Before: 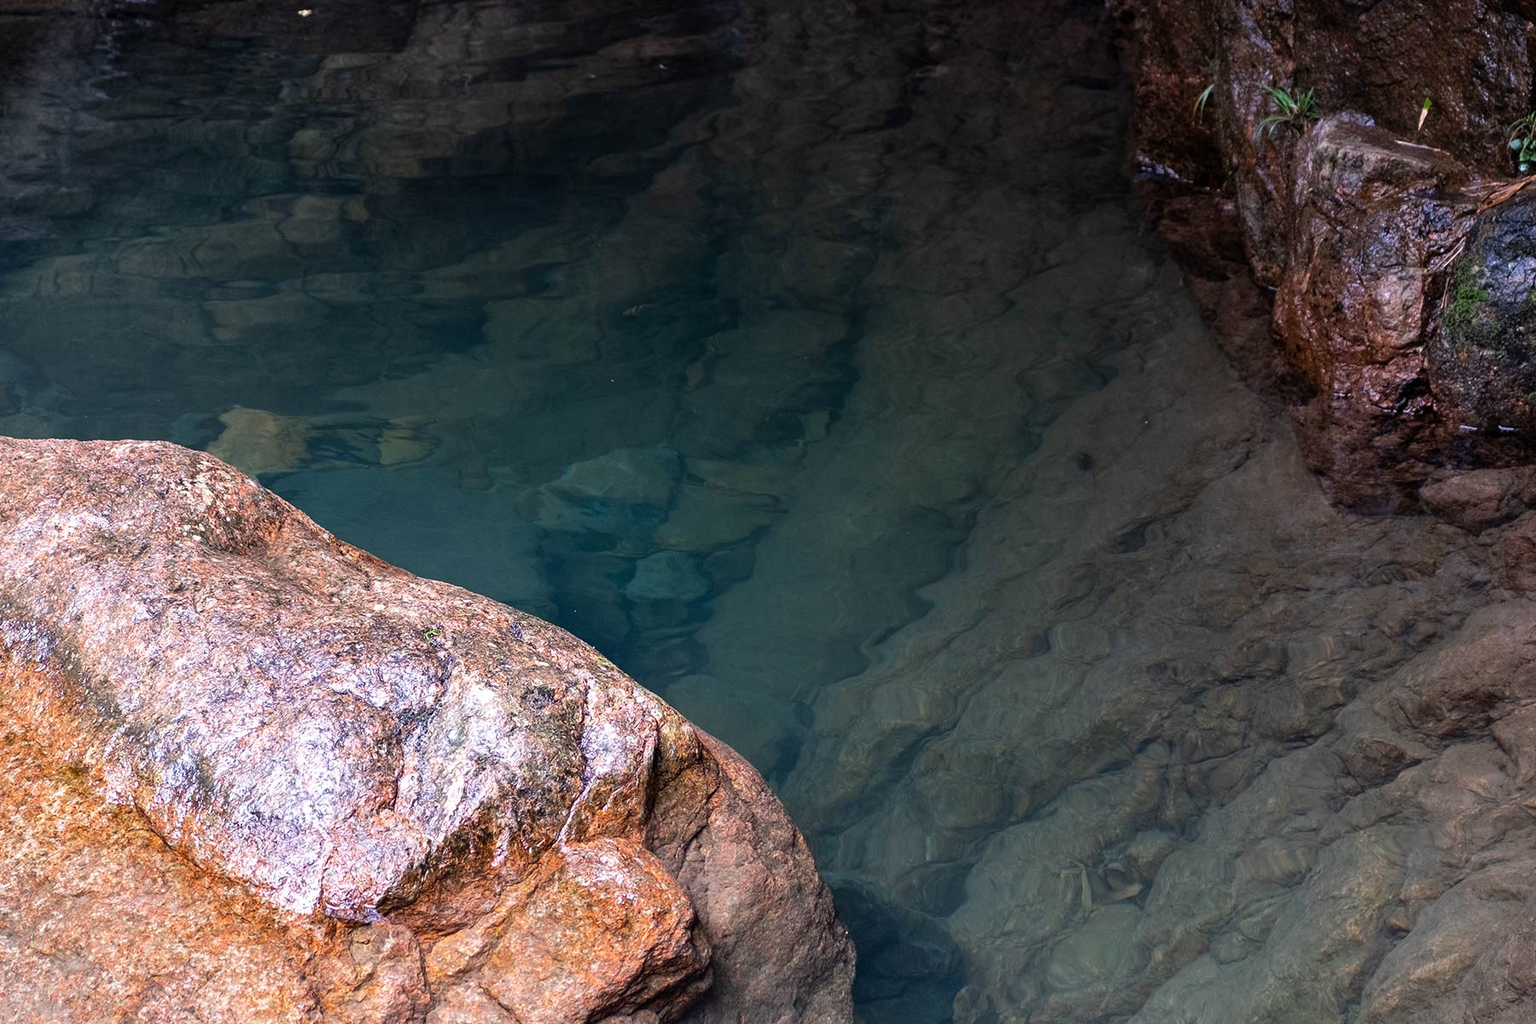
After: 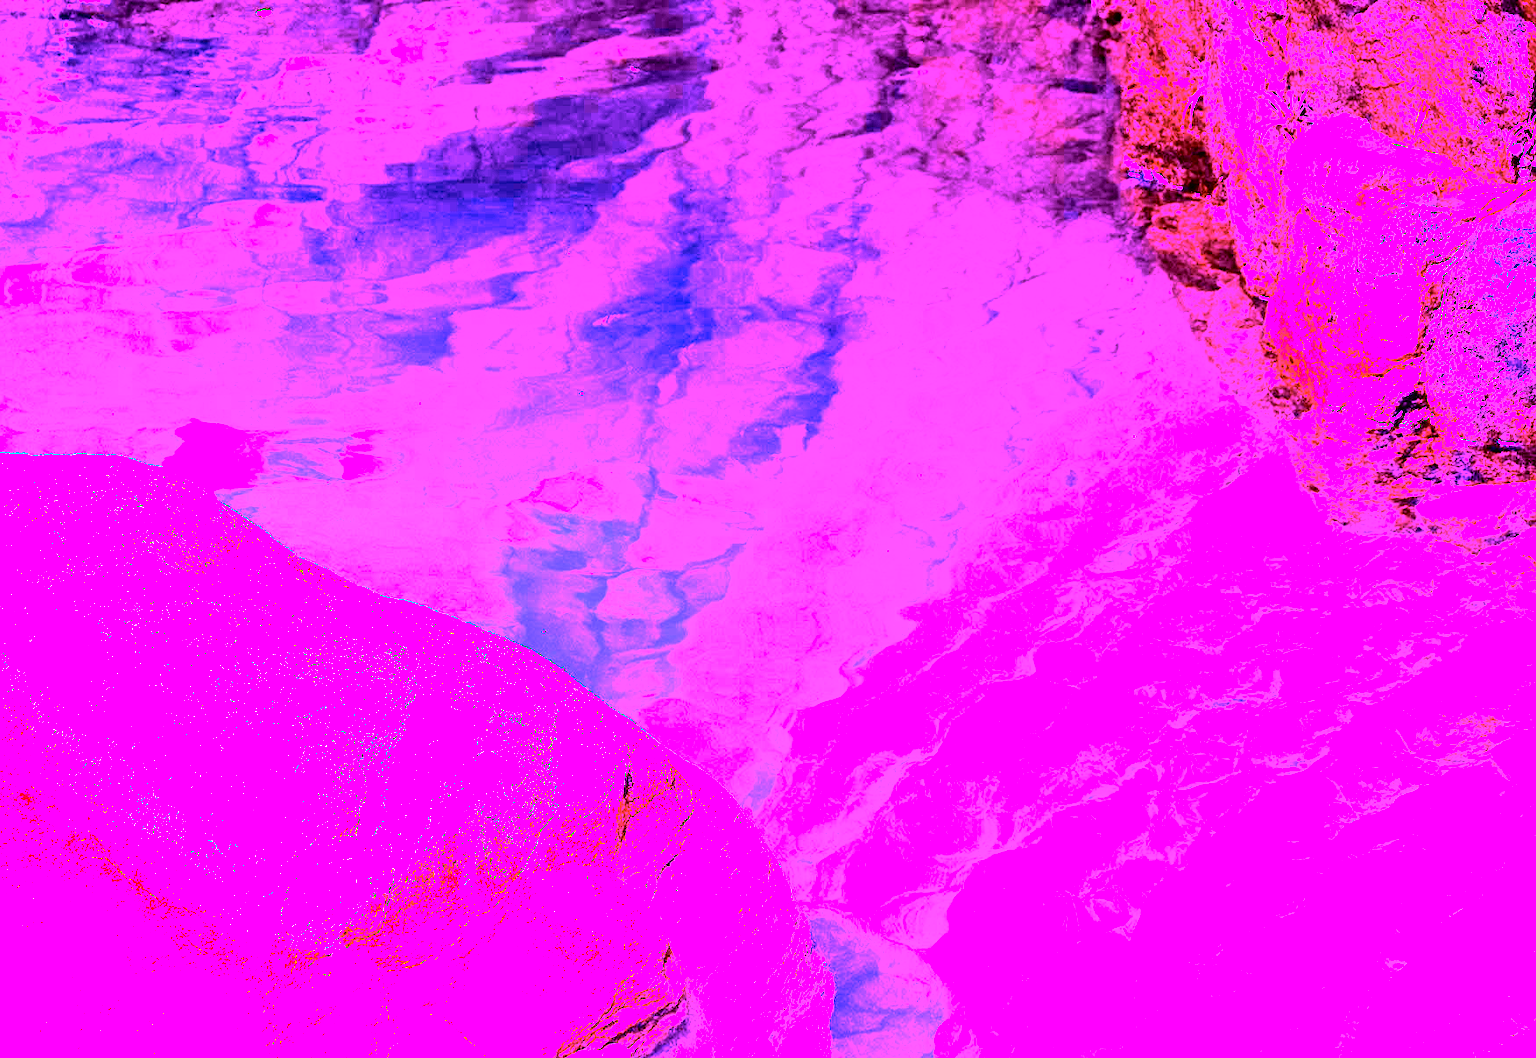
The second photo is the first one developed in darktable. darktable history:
crop and rotate: left 3.238%
white balance: red 8, blue 8
tone curve: curves: ch0 [(0, 0.01) (0.052, 0.045) (0.136, 0.133) (0.29, 0.332) (0.453, 0.531) (0.676, 0.751) (0.89, 0.919) (1, 1)]; ch1 [(0, 0) (0.094, 0.081) (0.285, 0.299) (0.385, 0.403) (0.446, 0.443) (0.502, 0.5) (0.544, 0.552) (0.589, 0.612) (0.722, 0.728) (1, 1)]; ch2 [(0, 0) (0.257, 0.217) (0.43, 0.421) (0.498, 0.507) (0.531, 0.544) (0.56, 0.579) (0.625, 0.642) (1, 1)], color space Lab, independent channels, preserve colors none
color balance rgb: on, module defaults
